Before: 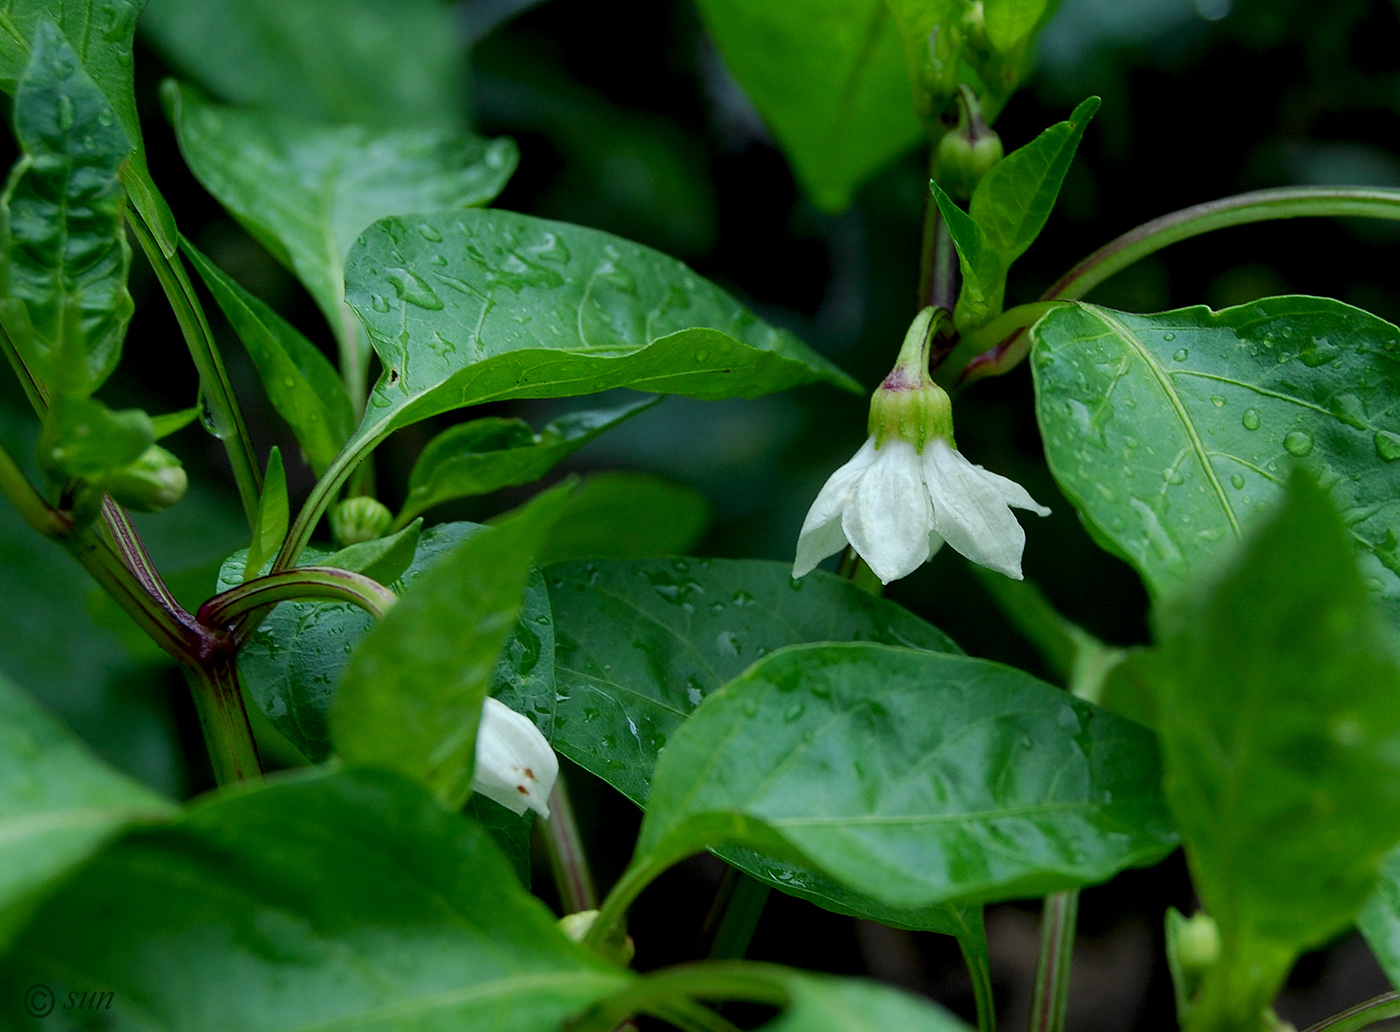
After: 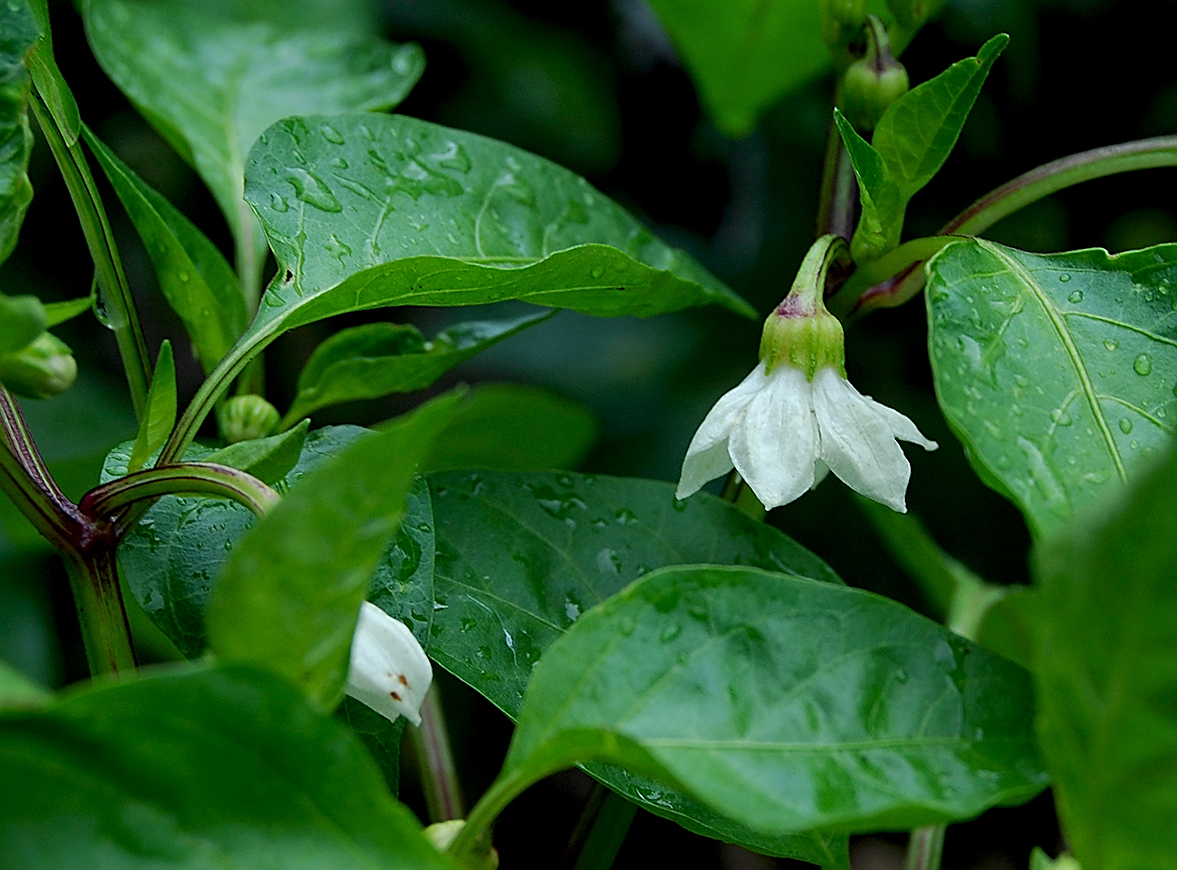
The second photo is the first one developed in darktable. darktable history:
crop and rotate: angle -3.03°, left 5.179%, top 5.227%, right 4.773%, bottom 4.524%
sharpen: amount 0.572
